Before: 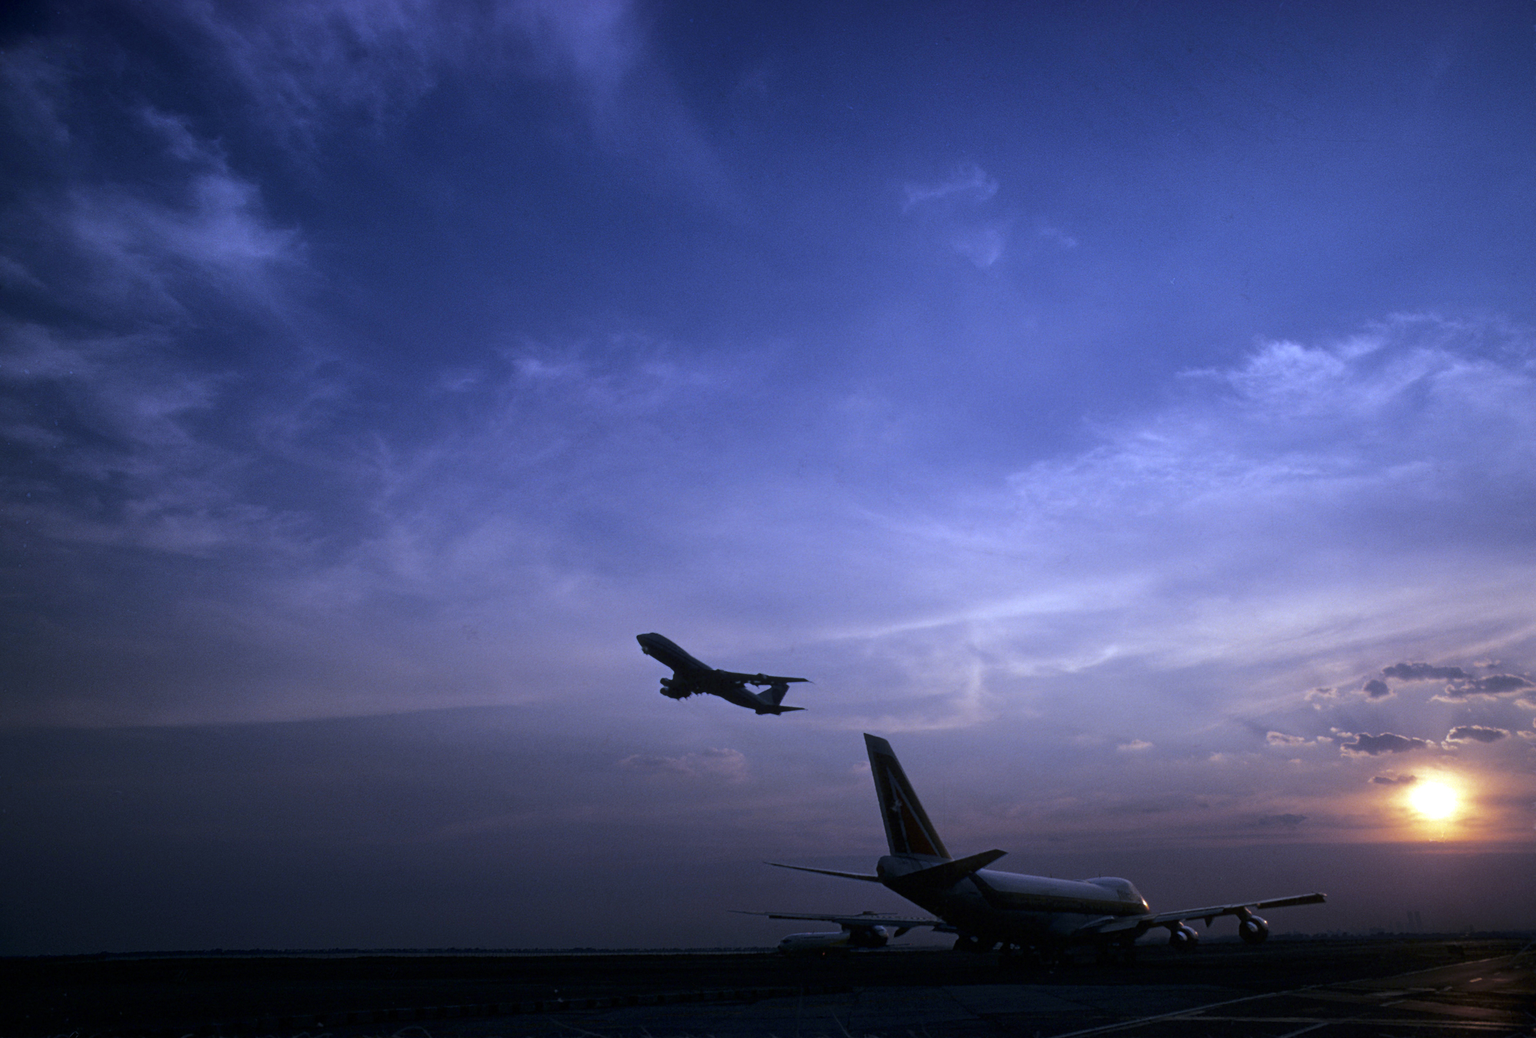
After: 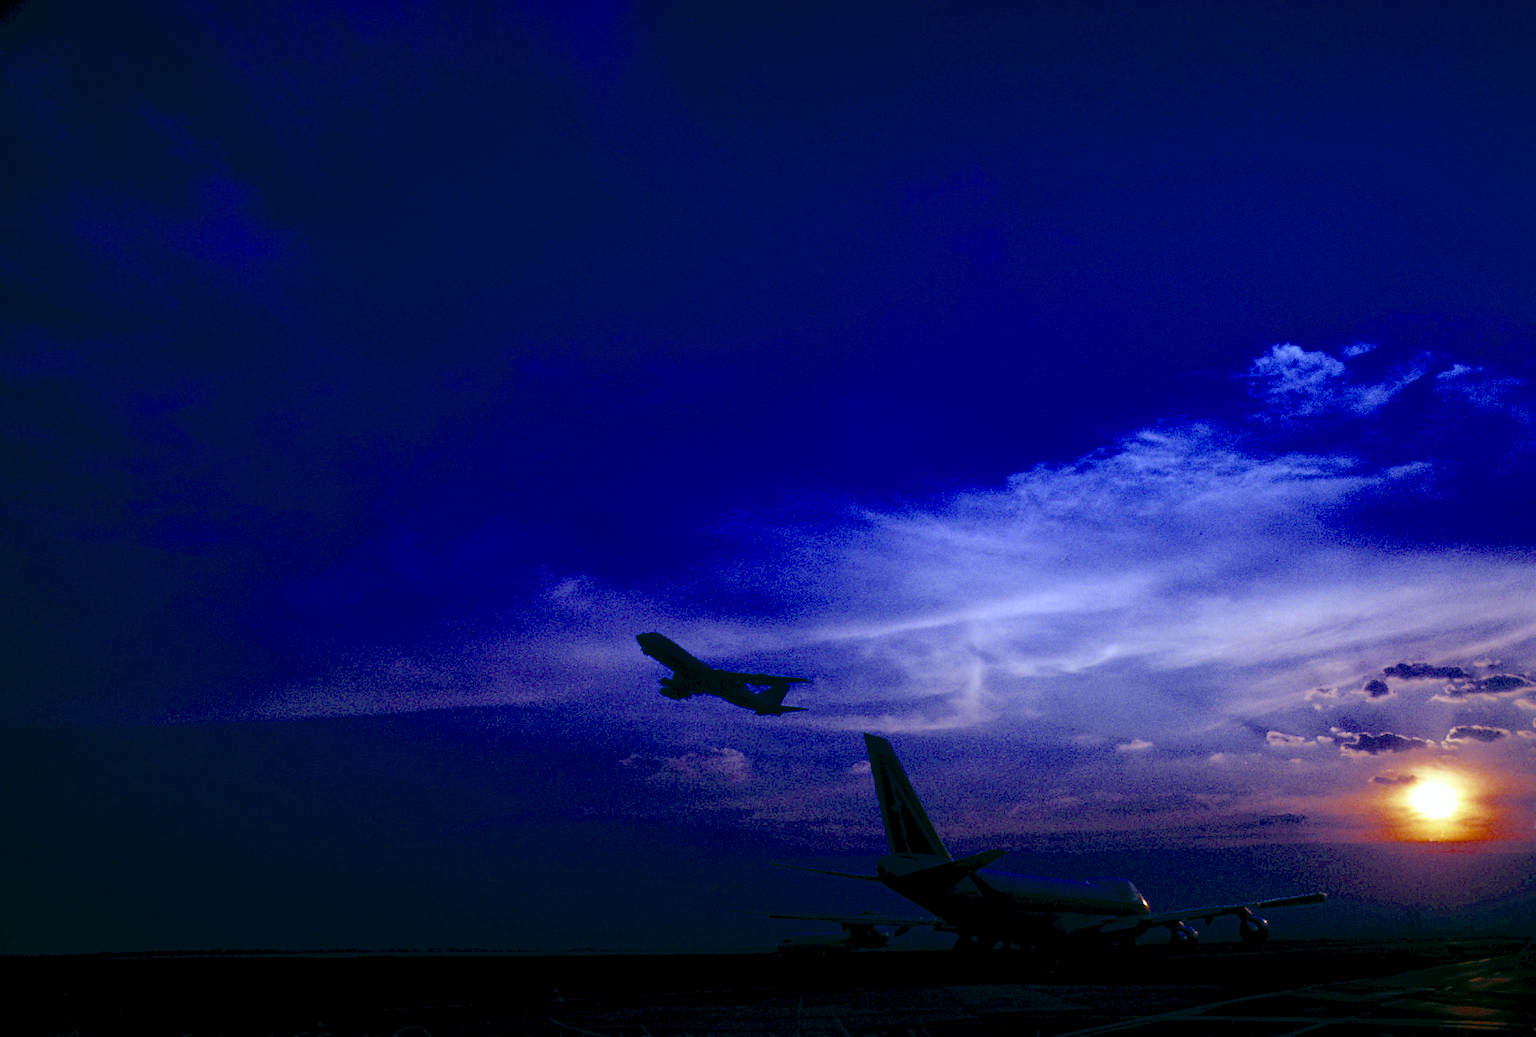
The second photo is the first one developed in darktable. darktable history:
color balance rgb: global offset › luminance -0.32%, global offset › chroma 0.111%, global offset › hue 166.8°, linear chroma grading › global chroma 15.433%, perceptual saturation grading › global saturation 55.658%, perceptual saturation grading › highlights -50.408%, perceptual saturation grading › mid-tones 40.344%, perceptual saturation grading › shadows 31.197%, global vibrance 10.073%, saturation formula JzAzBz (2021)
